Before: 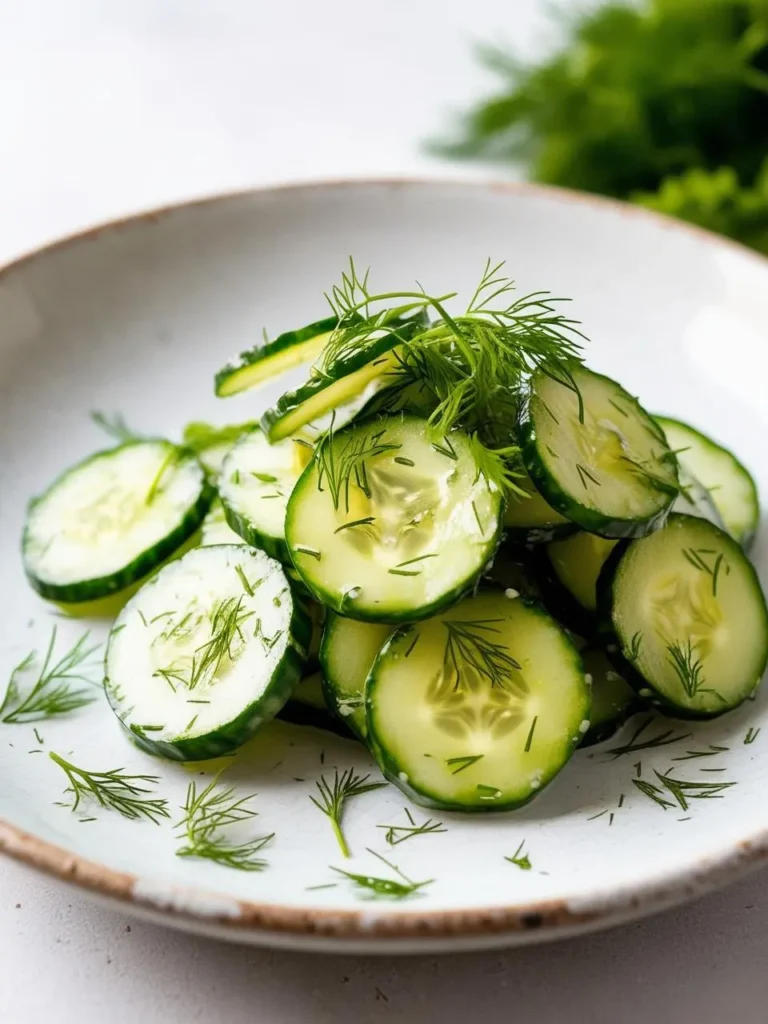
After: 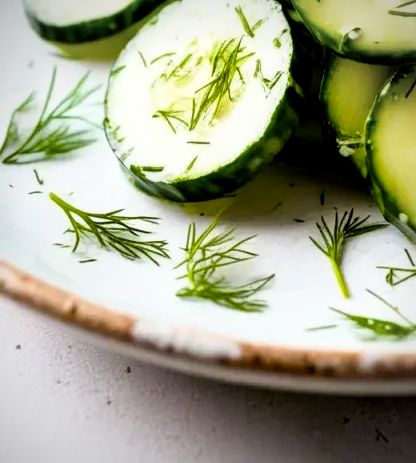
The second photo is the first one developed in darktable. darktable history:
crop and rotate: top 54.673%, right 45.787%, bottom 0.111%
vignetting: fall-off radius 60.98%
color balance rgb: global offset › luminance -0.473%, linear chroma grading › global chroma 14.94%, perceptual saturation grading › global saturation 19.4%
local contrast: mode bilateral grid, contrast 20, coarseness 50, detail 119%, midtone range 0.2
filmic rgb: black relative exposure -8.68 EV, white relative exposure 2.64 EV, target black luminance 0%, target white luminance 99.862%, hardness 6.27, latitude 75.05%, contrast 1.325, highlights saturation mix -6.05%
